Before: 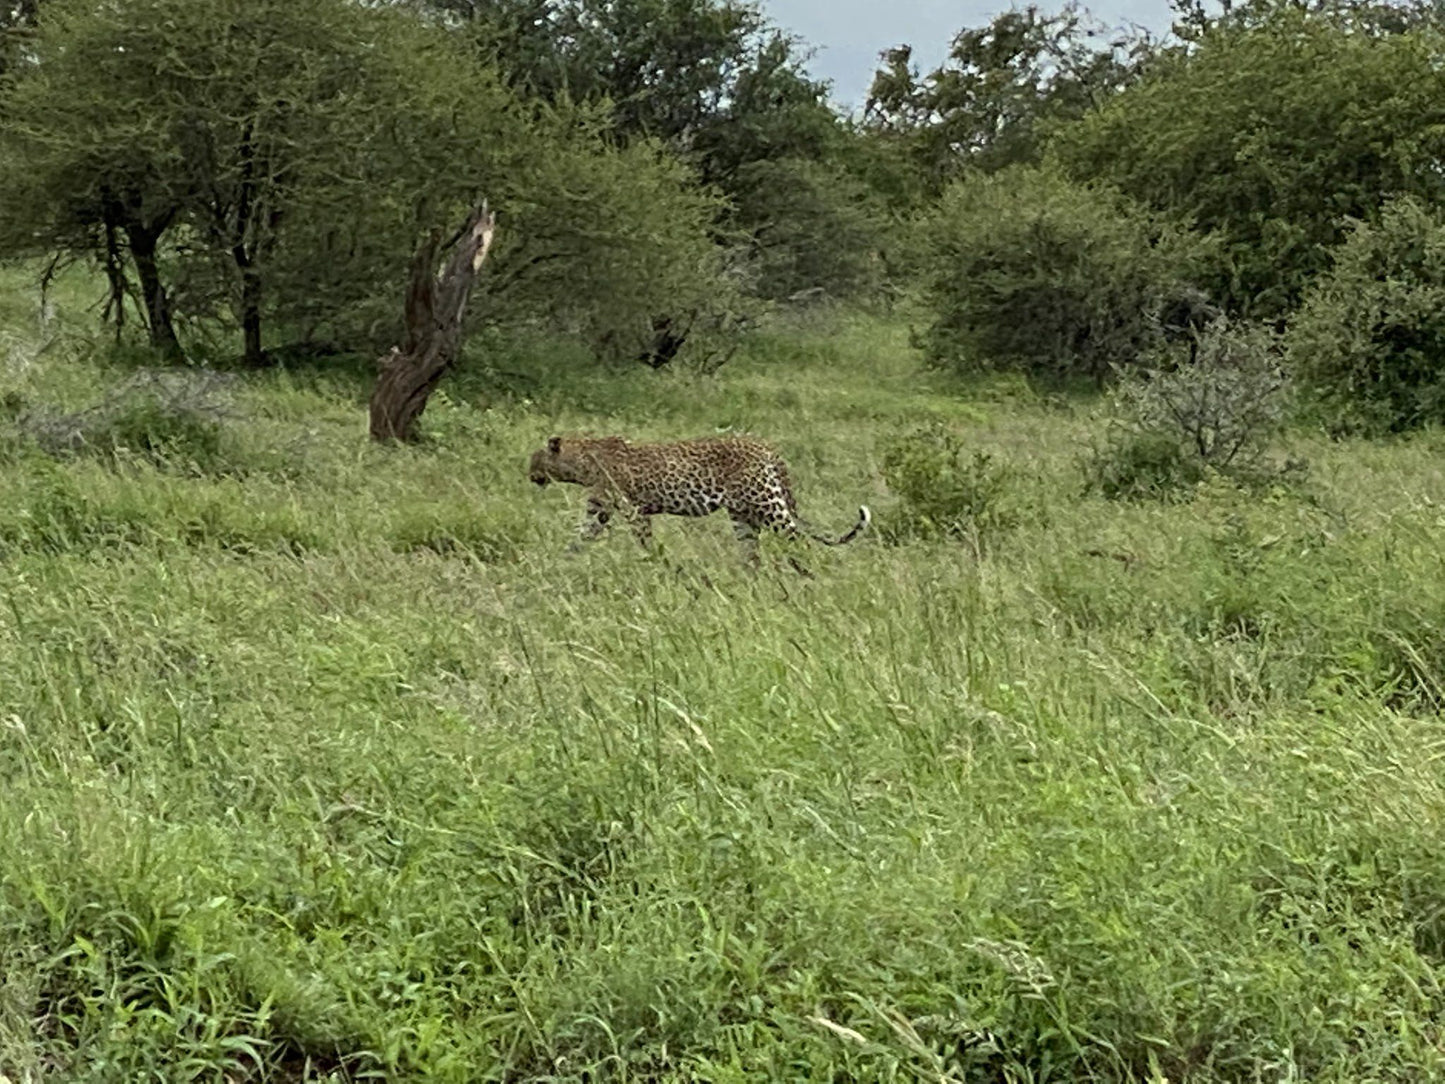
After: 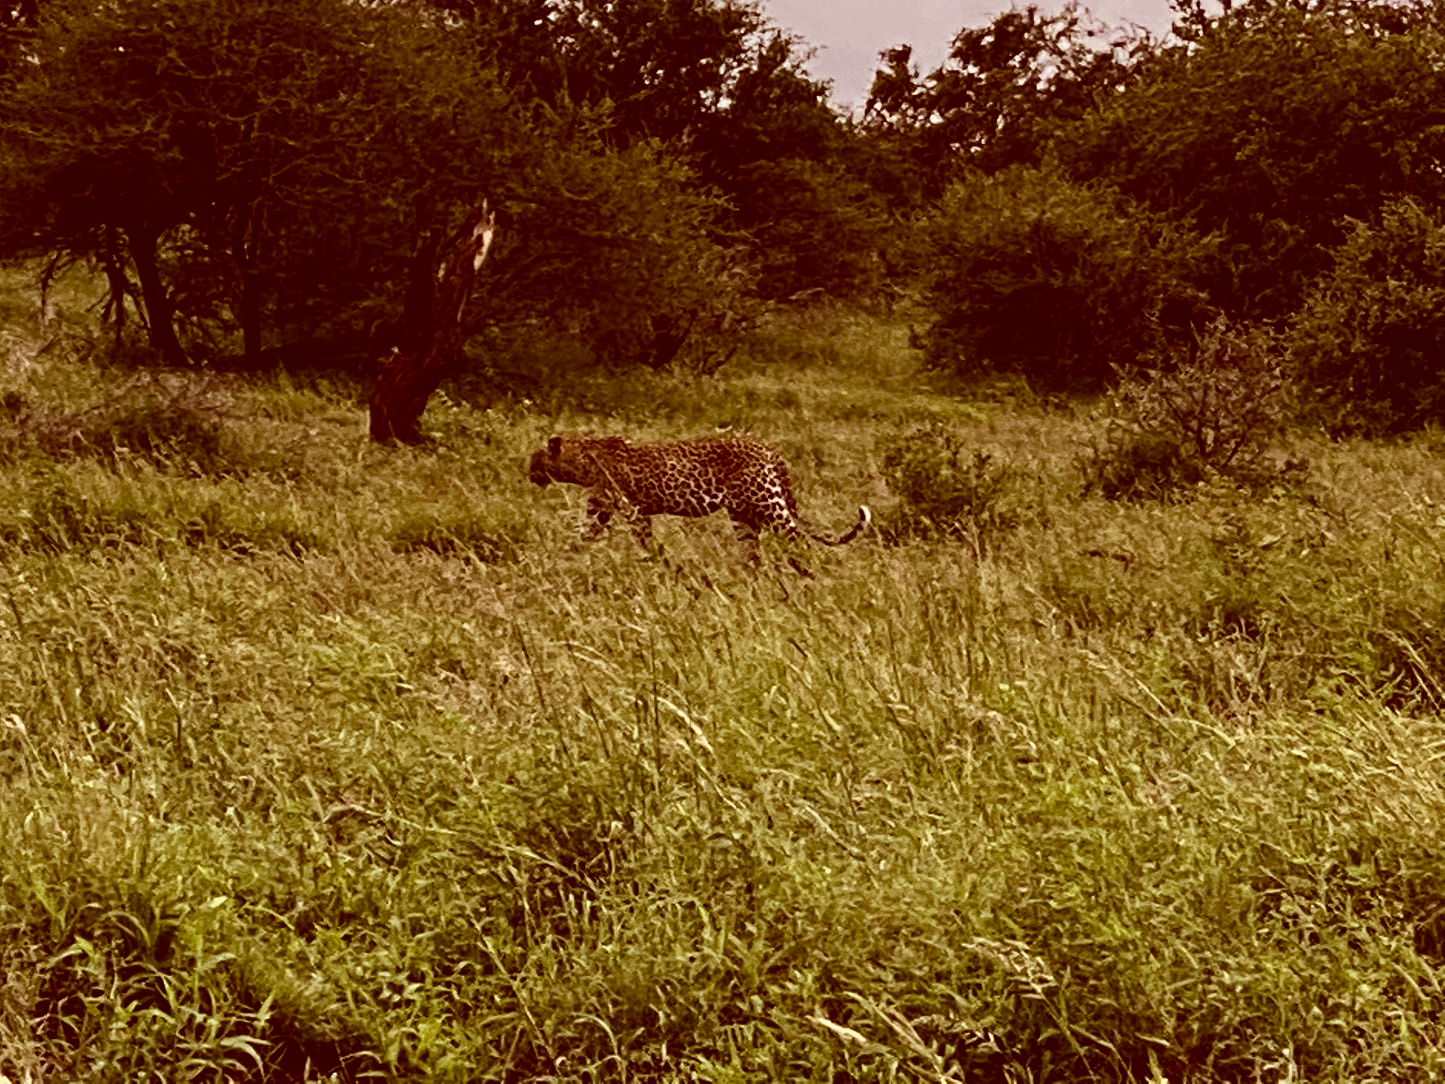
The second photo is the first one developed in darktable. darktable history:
contrast brightness saturation: contrast 0.19, brightness -0.24, saturation 0.11
white balance: red 0.988, blue 1.017
color correction: highlights a* 9.03, highlights b* 8.71, shadows a* 40, shadows b* 40, saturation 0.8
